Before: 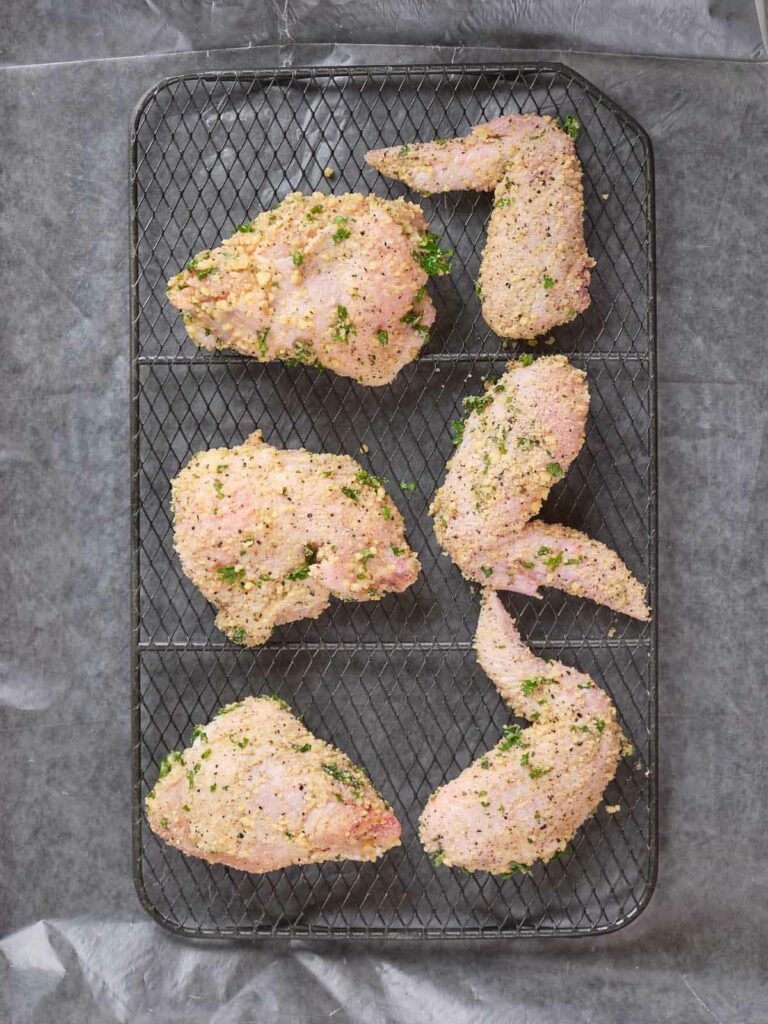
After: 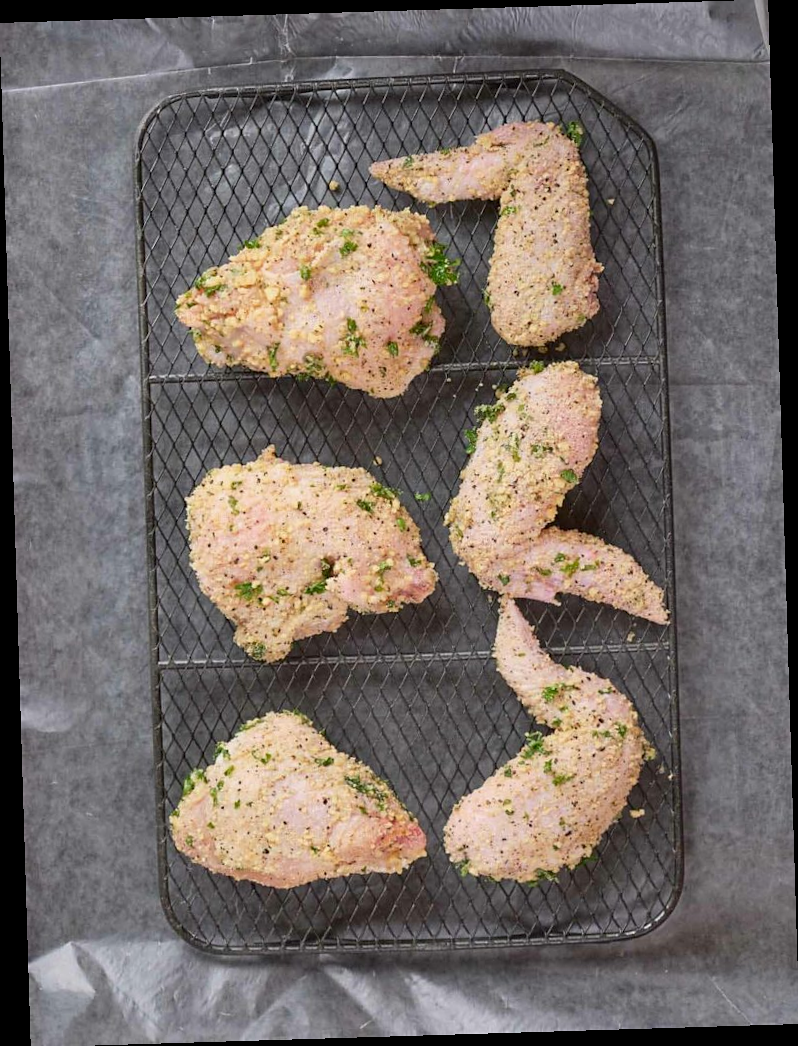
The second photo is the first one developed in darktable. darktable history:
sharpen: amount 0.2
rotate and perspective: rotation -1.75°, automatic cropping off
exposure: black level correction 0.002, exposure -0.1 EV, compensate highlight preservation false
